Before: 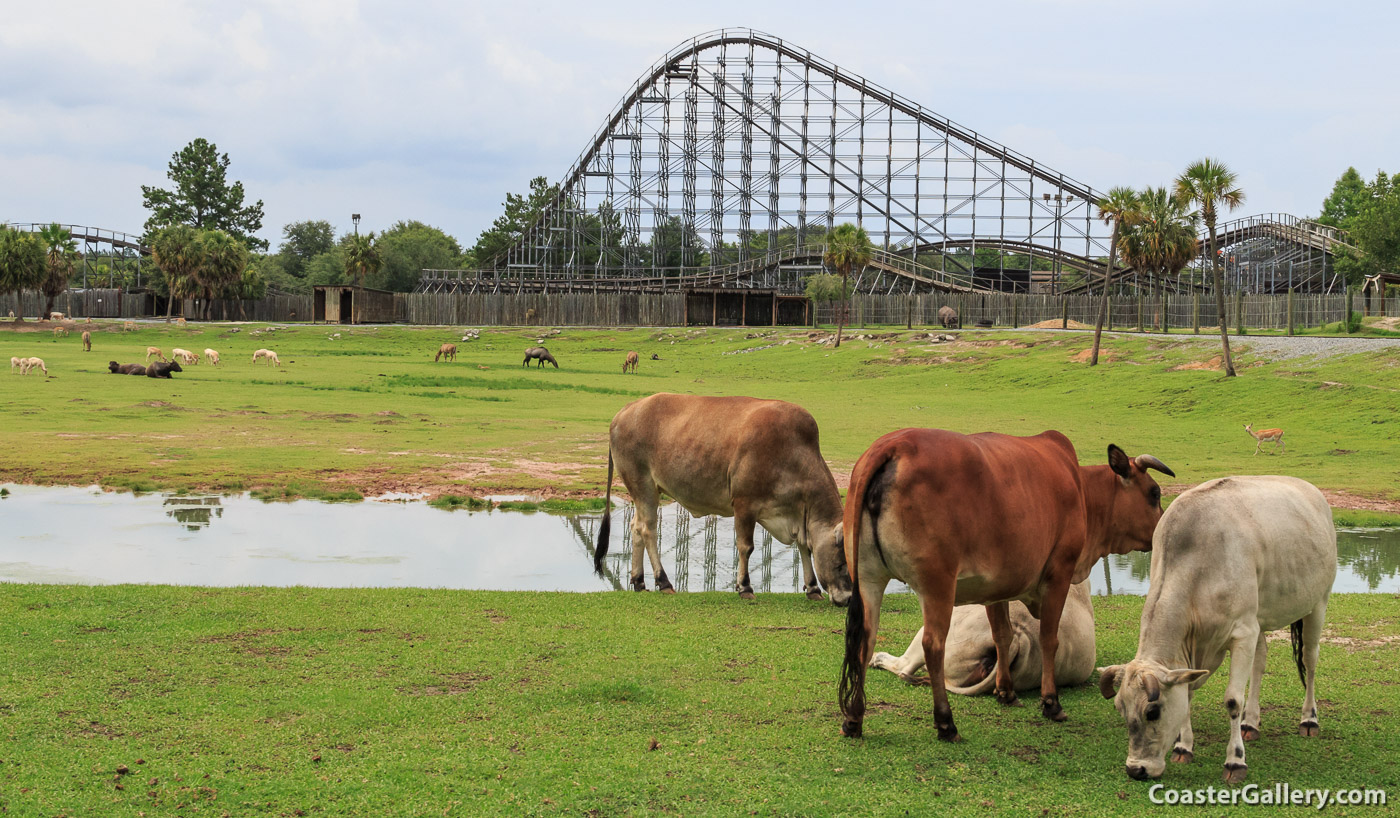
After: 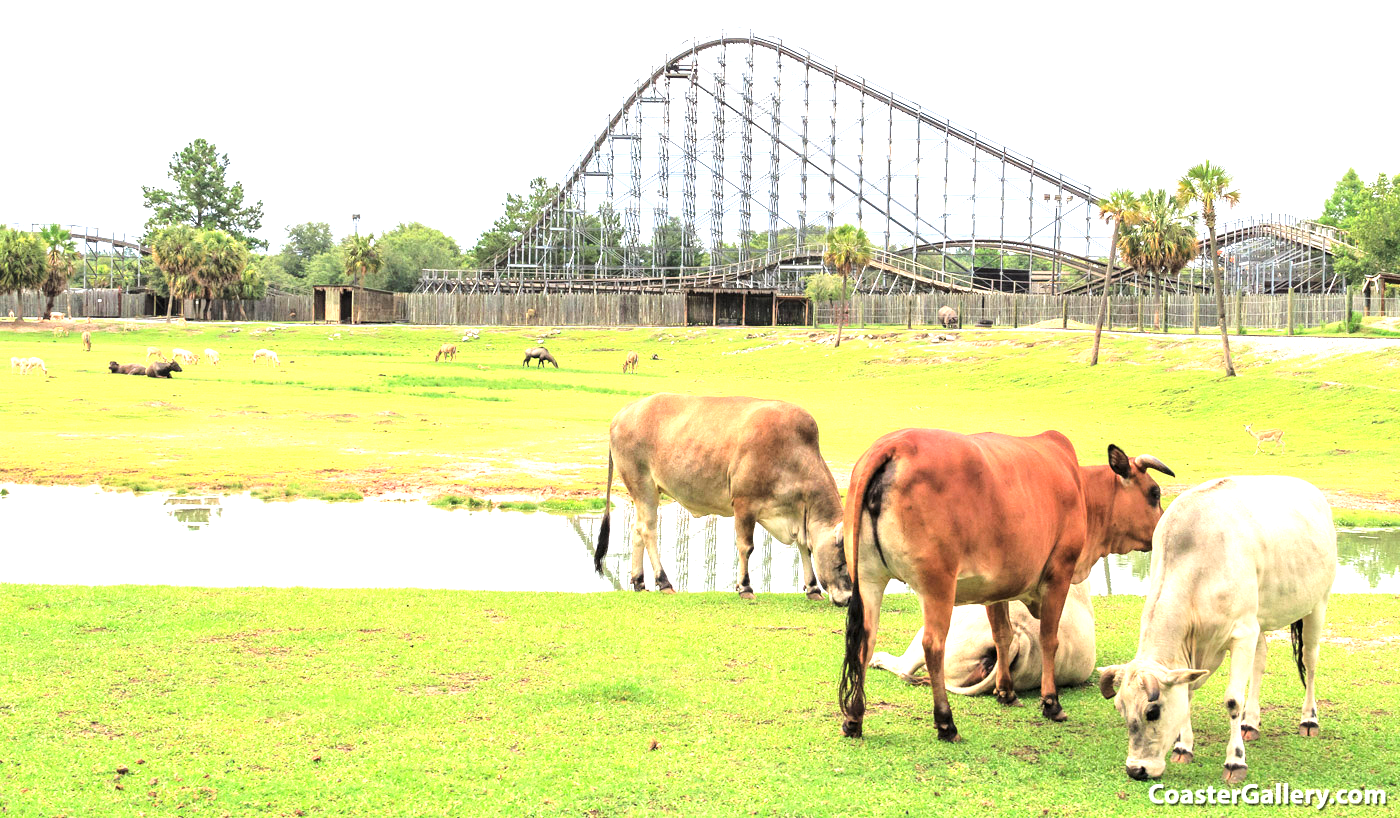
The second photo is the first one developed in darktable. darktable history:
exposure: exposure 1.998 EV, compensate highlight preservation false
tone curve: curves: ch0 [(0, 0) (0.058, 0.027) (0.214, 0.183) (0.295, 0.288) (0.48, 0.541) (0.658, 0.703) (0.741, 0.775) (0.844, 0.866) (0.986, 0.957)]; ch1 [(0, 0) (0.172, 0.123) (0.312, 0.296) (0.437, 0.429) (0.471, 0.469) (0.502, 0.5) (0.513, 0.515) (0.572, 0.603) (0.617, 0.653) (0.68, 0.724) (0.889, 0.924) (1, 1)]; ch2 [(0, 0) (0.411, 0.424) (0.489, 0.49) (0.502, 0.5) (0.512, 0.524) (0.549, 0.578) (0.604, 0.628) (0.709, 0.748) (1, 1)], color space Lab, linked channels, preserve colors none
